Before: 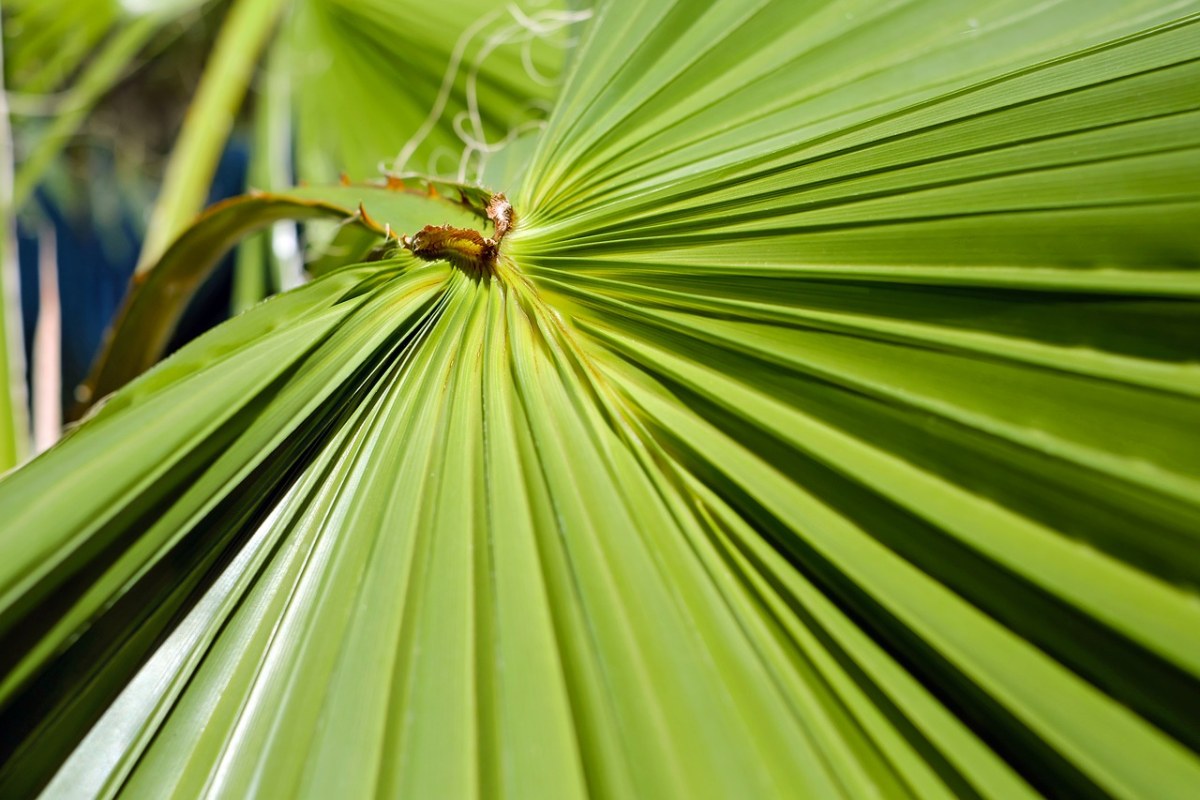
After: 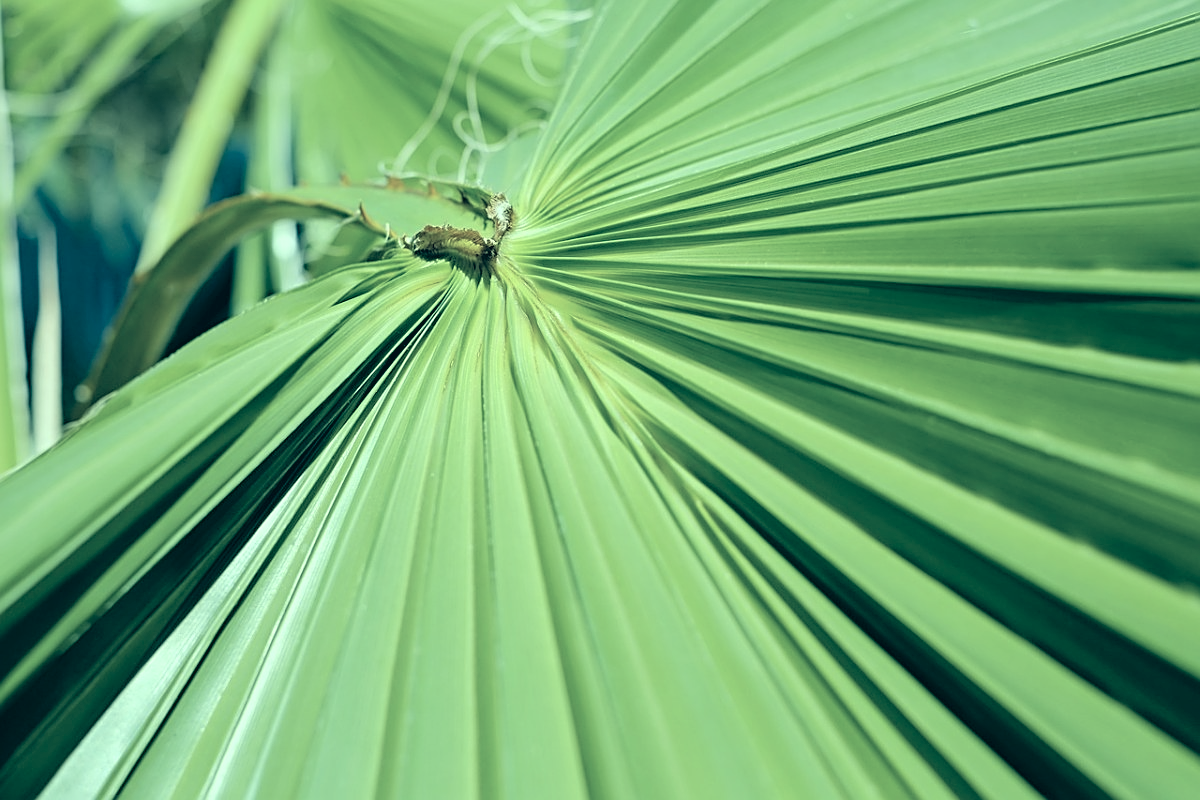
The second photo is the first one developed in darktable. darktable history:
sharpen: on, module defaults
contrast brightness saturation: brightness 0.184, saturation -0.515
color correction: highlights a* -19.89, highlights b* 9.8, shadows a* -20.06, shadows b* -10.68
